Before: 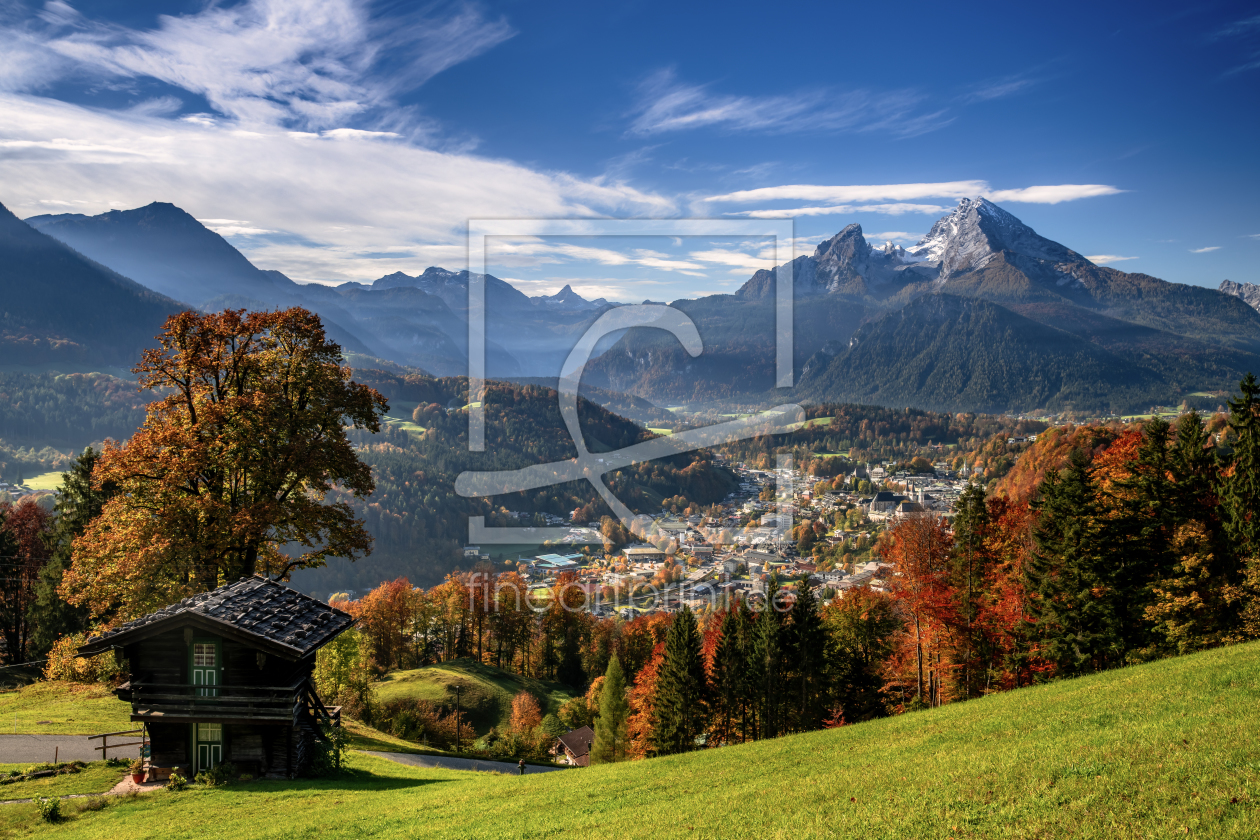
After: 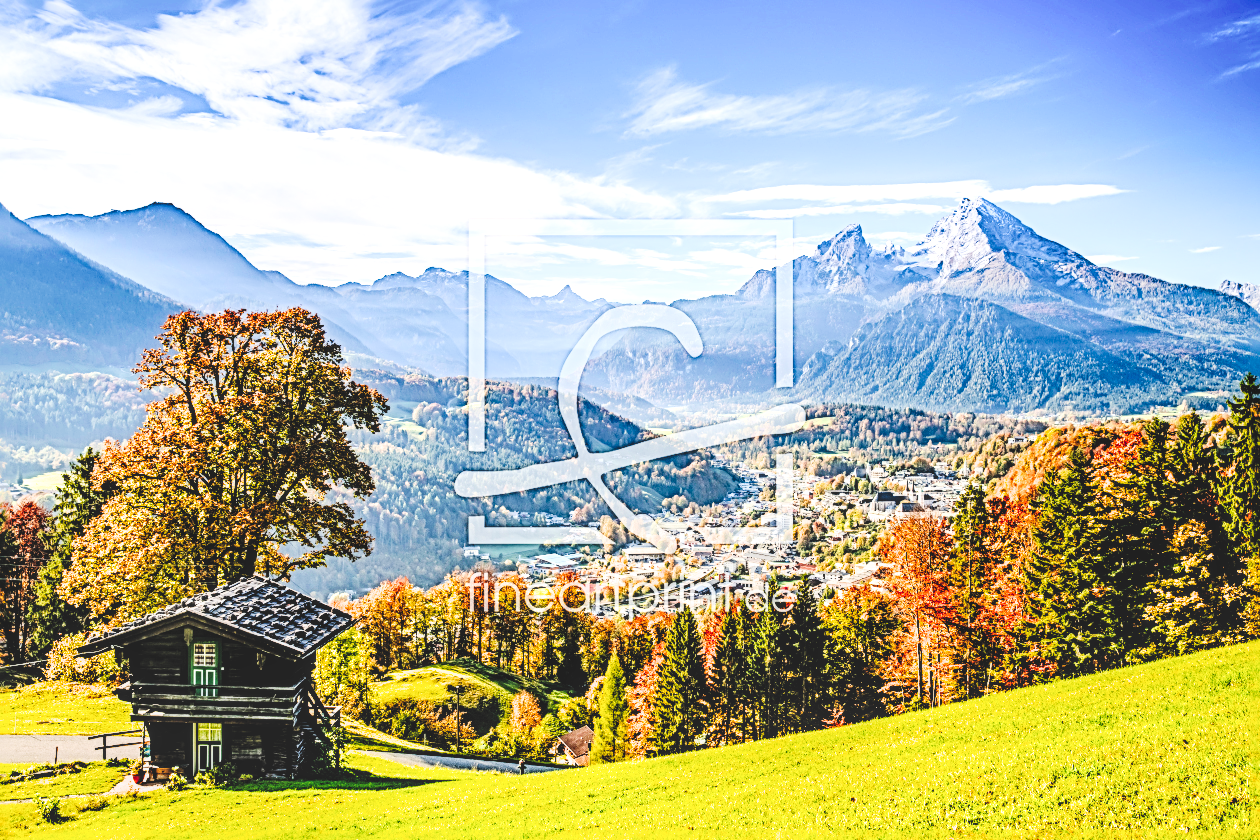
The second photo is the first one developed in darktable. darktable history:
color balance rgb: perceptual saturation grading › global saturation 31.161%, global vibrance 9.765%
local contrast: detail 130%
tone curve: curves: ch0 [(0, 0) (0.003, 0.117) (0.011, 0.118) (0.025, 0.123) (0.044, 0.13) (0.069, 0.137) (0.1, 0.149) (0.136, 0.157) (0.177, 0.184) (0.224, 0.217) (0.277, 0.257) (0.335, 0.324) (0.399, 0.406) (0.468, 0.511) (0.543, 0.609) (0.623, 0.712) (0.709, 0.8) (0.801, 0.877) (0.898, 0.938) (1, 1)], preserve colors none
exposure: black level correction 0.001, exposure 1.843 EV, compensate highlight preservation false
filmic rgb: black relative exposure -7.65 EV, white relative exposure 4.56 EV, hardness 3.61
contrast brightness saturation: contrast 0.137, brightness 0.21
sharpen: radius 3.741, amount 0.918
